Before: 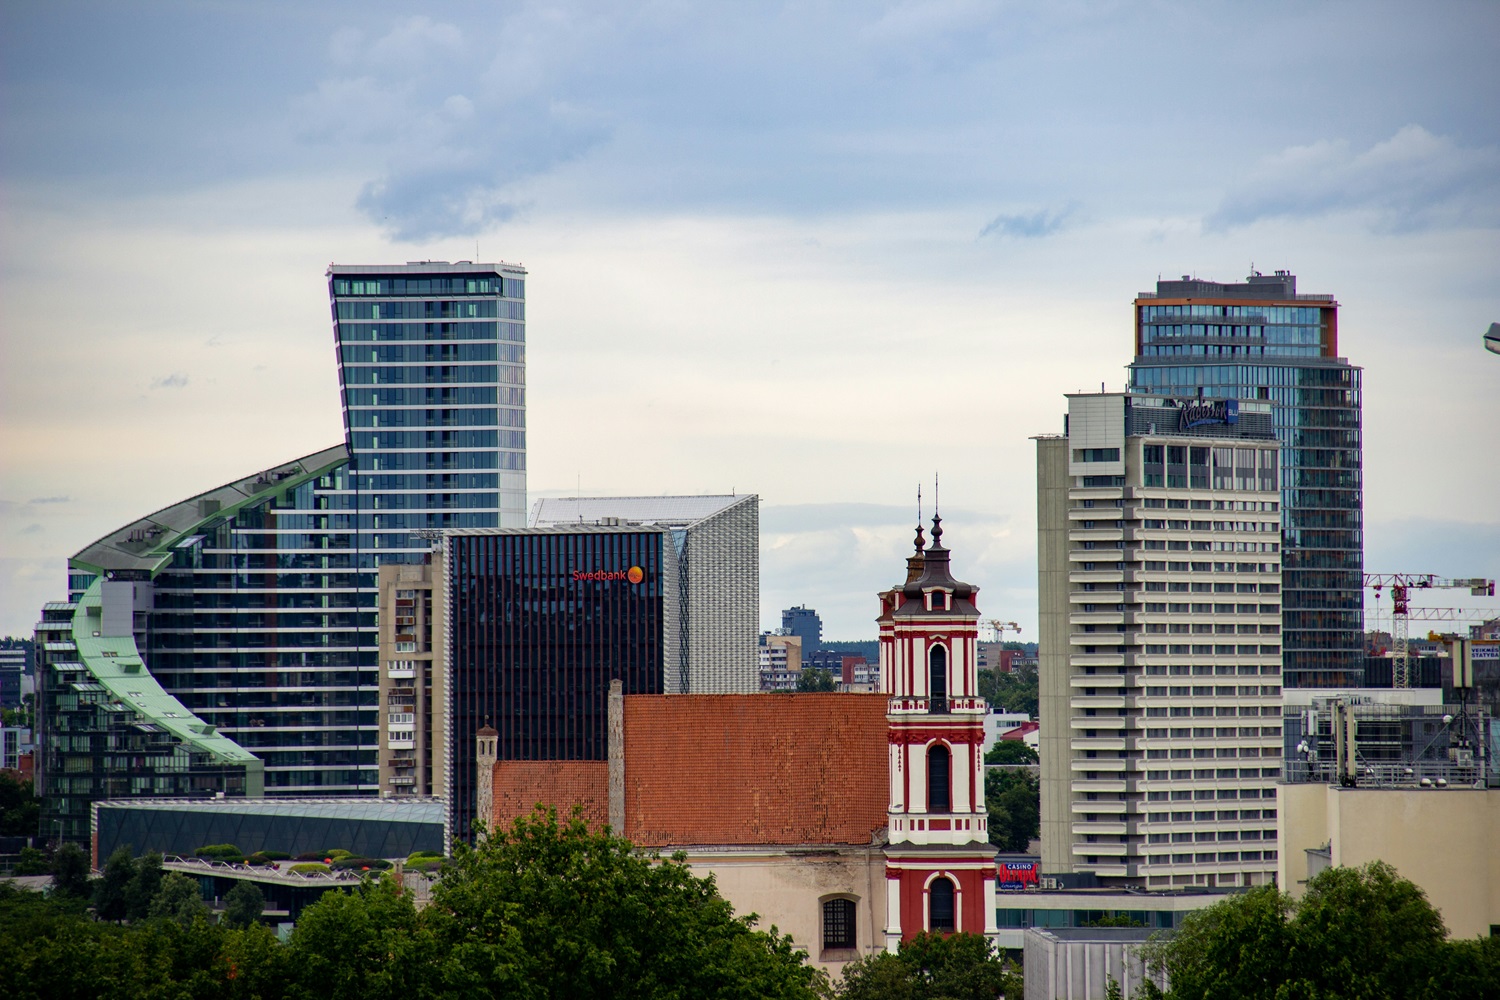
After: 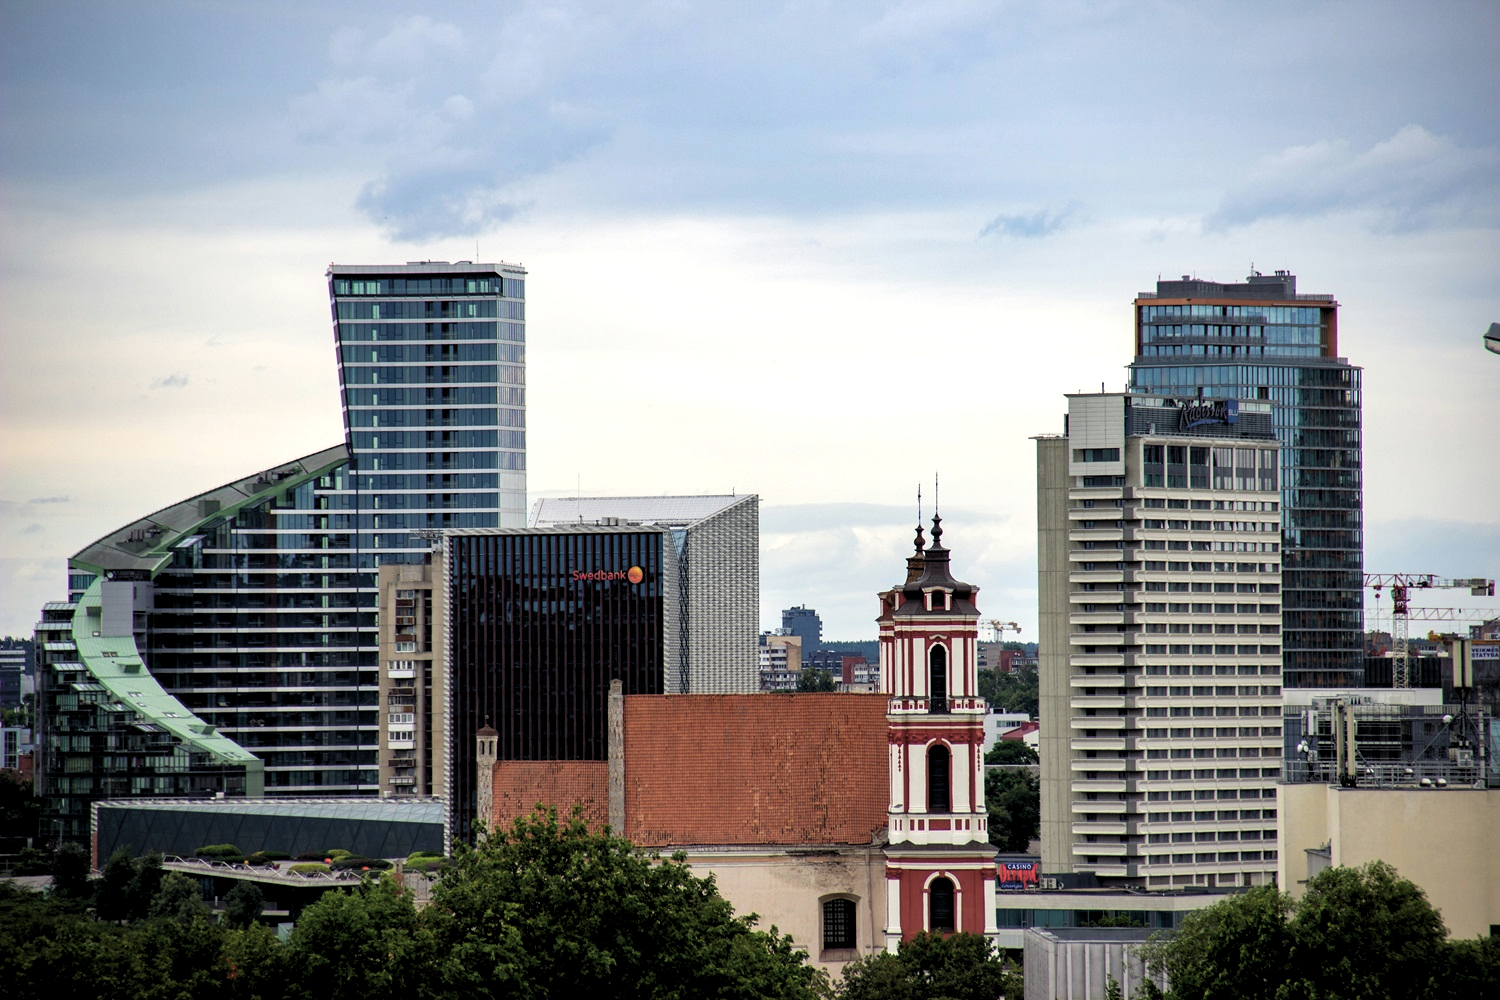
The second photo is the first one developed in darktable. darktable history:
color balance rgb: power › hue 72.39°, perceptual saturation grading › global saturation -11.486%, saturation formula JzAzBz (2021)
levels: levels [0.062, 0.494, 0.925]
